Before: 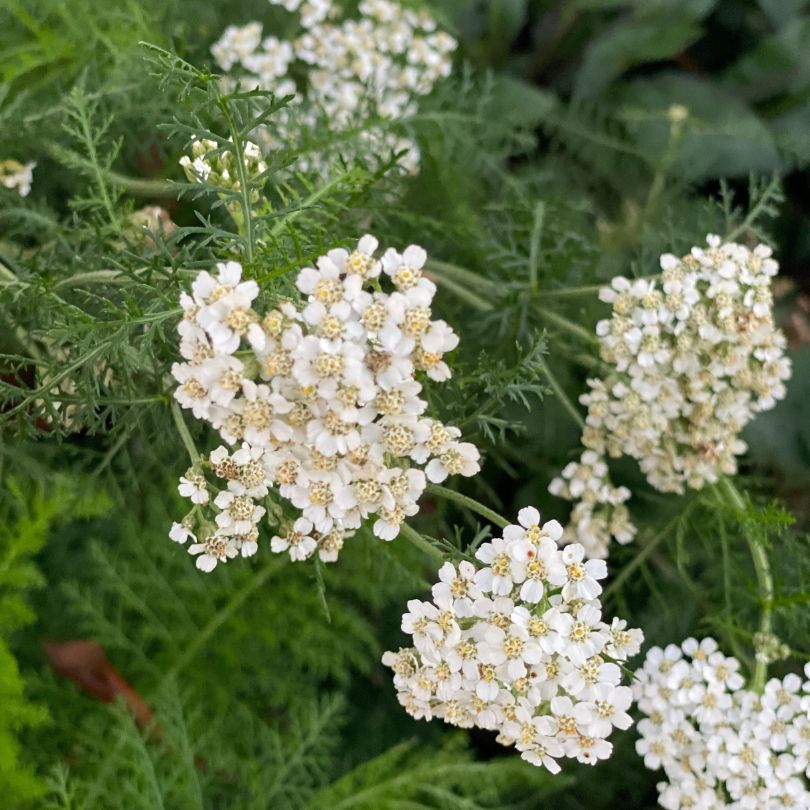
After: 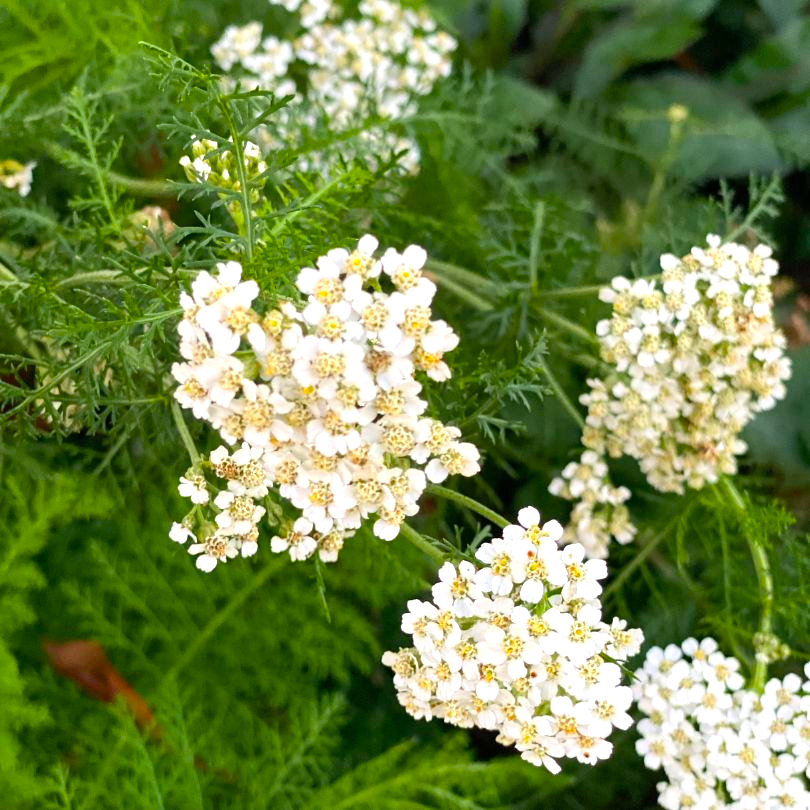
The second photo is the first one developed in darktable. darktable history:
color balance rgb: linear chroma grading › global chroma 15%, perceptual saturation grading › global saturation 30%
exposure: black level correction 0, exposure 0.5 EV, compensate highlight preservation false
